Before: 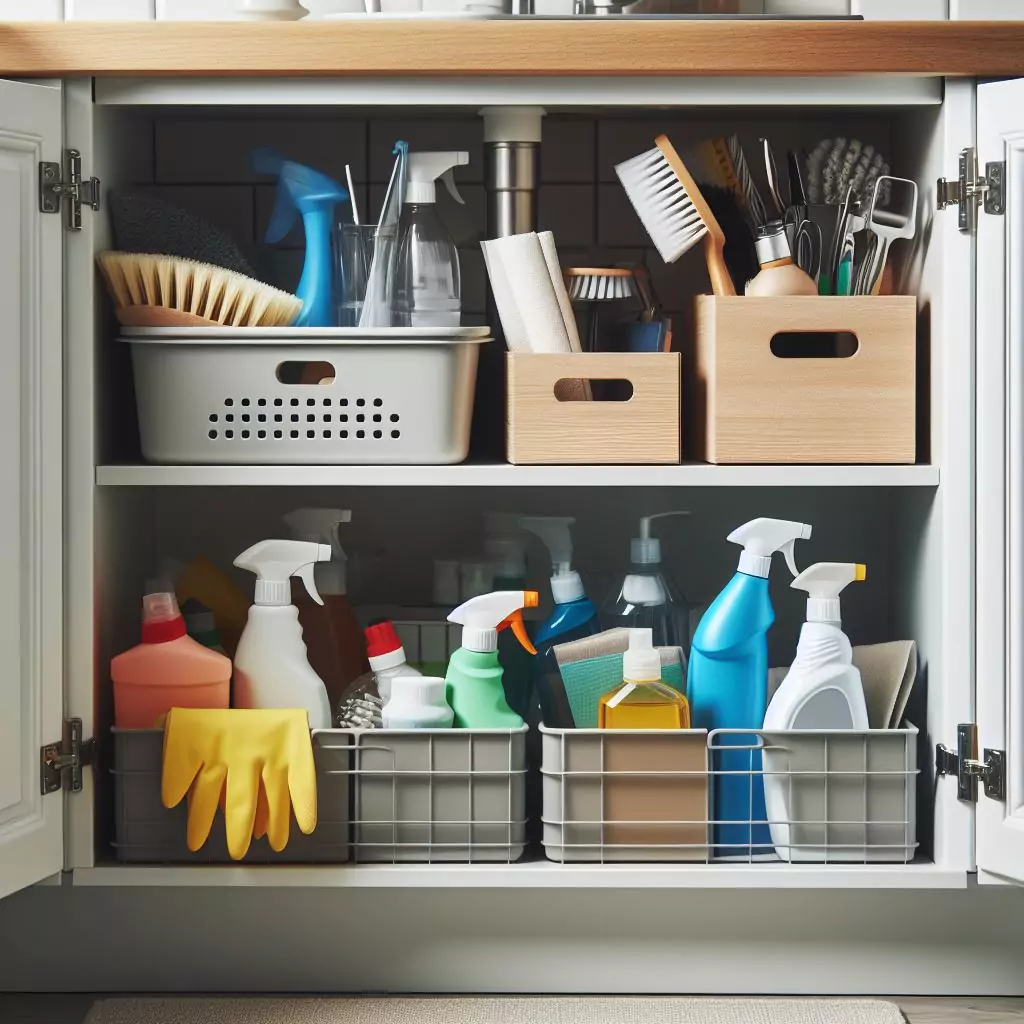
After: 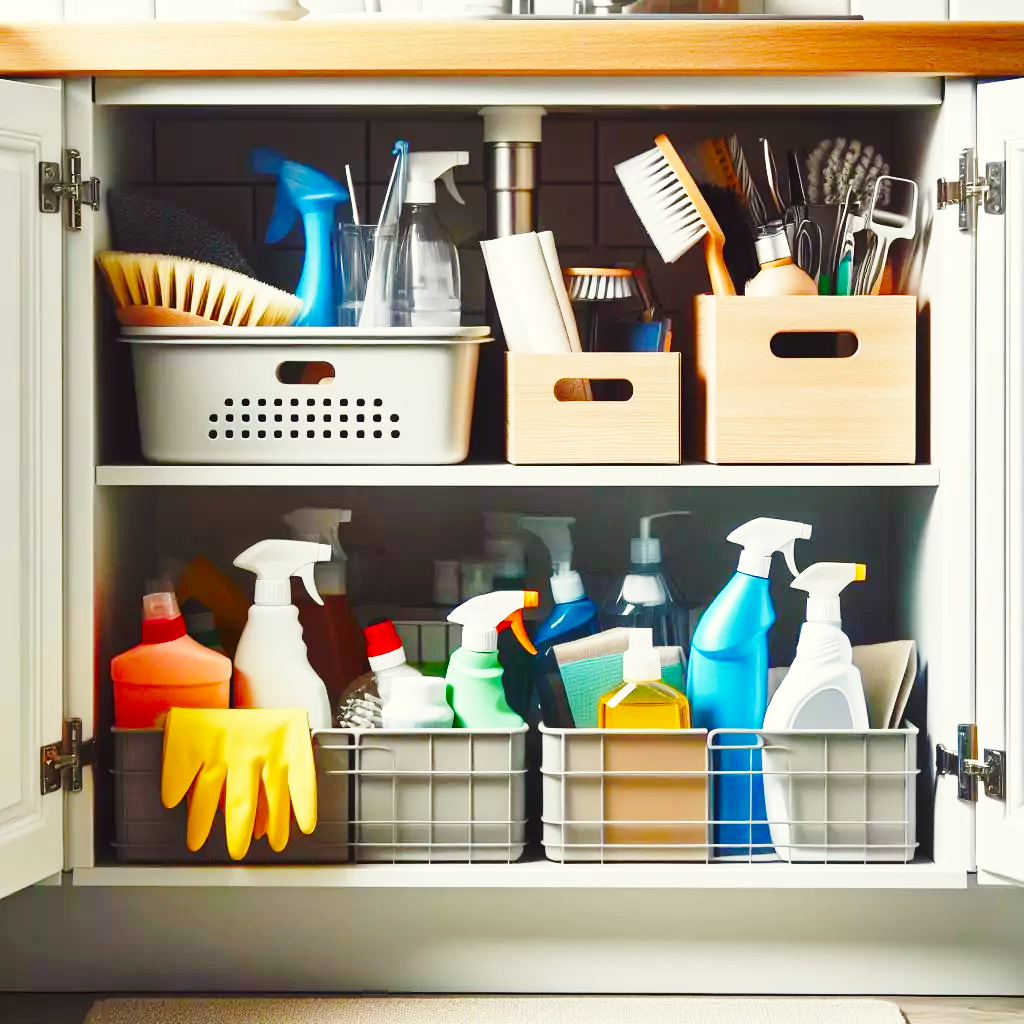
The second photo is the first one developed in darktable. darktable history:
color correction: highlights a* -0.932, highlights b* 4.45, shadows a* 3.5
color balance rgb: linear chroma grading › shadows -8.653%, linear chroma grading › global chroma 9.895%, perceptual saturation grading › global saturation 20%, perceptual saturation grading › highlights -24.886%, perceptual saturation grading › shadows 49.62%
base curve: curves: ch0 [(0, 0) (0.032, 0.037) (0.105, 0.228) (0.435, 0.76) (0.856, 0.983) (1, 1)], preserve colors none
